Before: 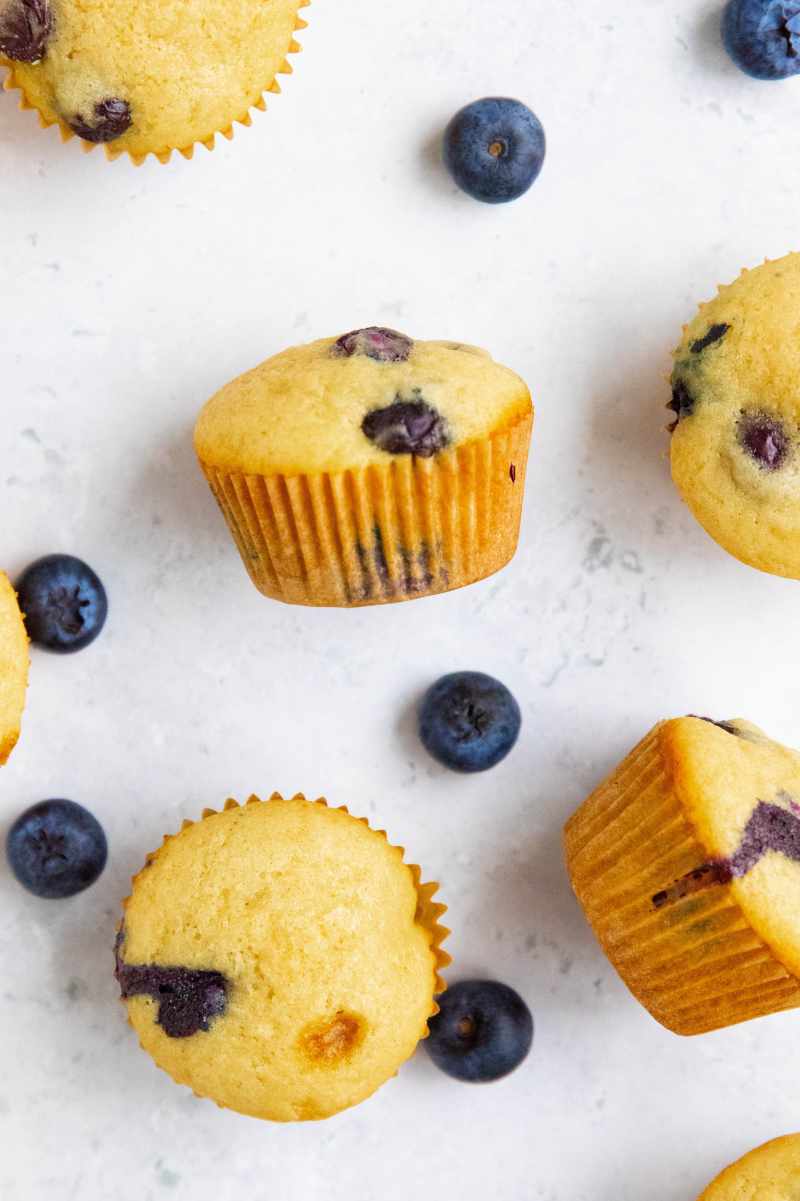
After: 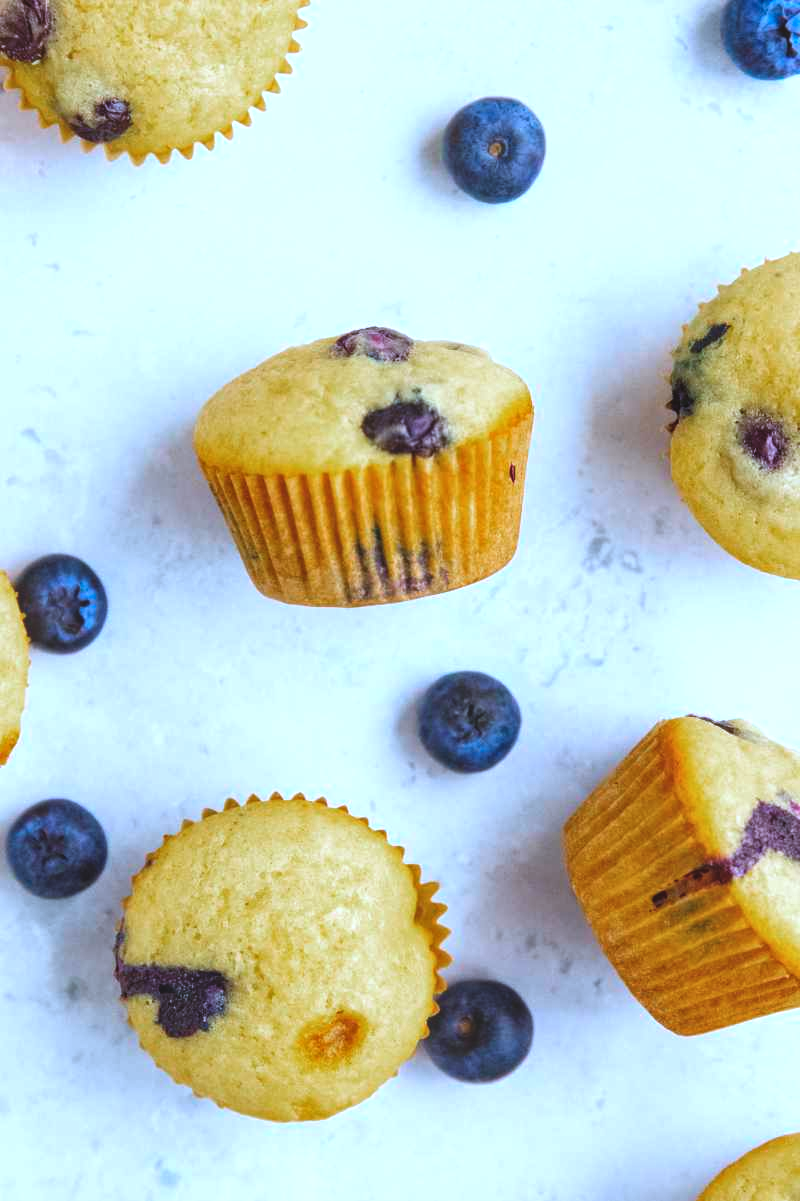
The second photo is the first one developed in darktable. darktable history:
exposure: compensate highlight preservation false
contrast brightness saturation: saturation -0.058
local contrast: on, module defaults
color zones: curves: ch0 [(0, 0.5) (0.143, 0.5) (0.286, 0.456) (0.429, 0.5) (0.571, 0.5) (0.714, 0.5) (0.857, 0.5) (1, 0.5)]; ch1 [(0, 0.5) (0.143, 0.5) (0.286, 0.422) (0.429, 0.5) (0.571, 0.5) (0.714, 0.5) (0.857, 0.5) (1, 0.5)]
color balance rgb: highlights gain › chroma 0.165%, highlights gain › hue 332.87°, global offset › luminance 1.48%, linear chroma grading › global chroma 8.794%, perceptual saturation grading › global saturation 0.775%, perceptual brilliance grading › global brilliance 3.494%, global vibrance 34.362%
color calibration: illuminant custom, x 0.388, y 0.387, temperature 3804.72 K
